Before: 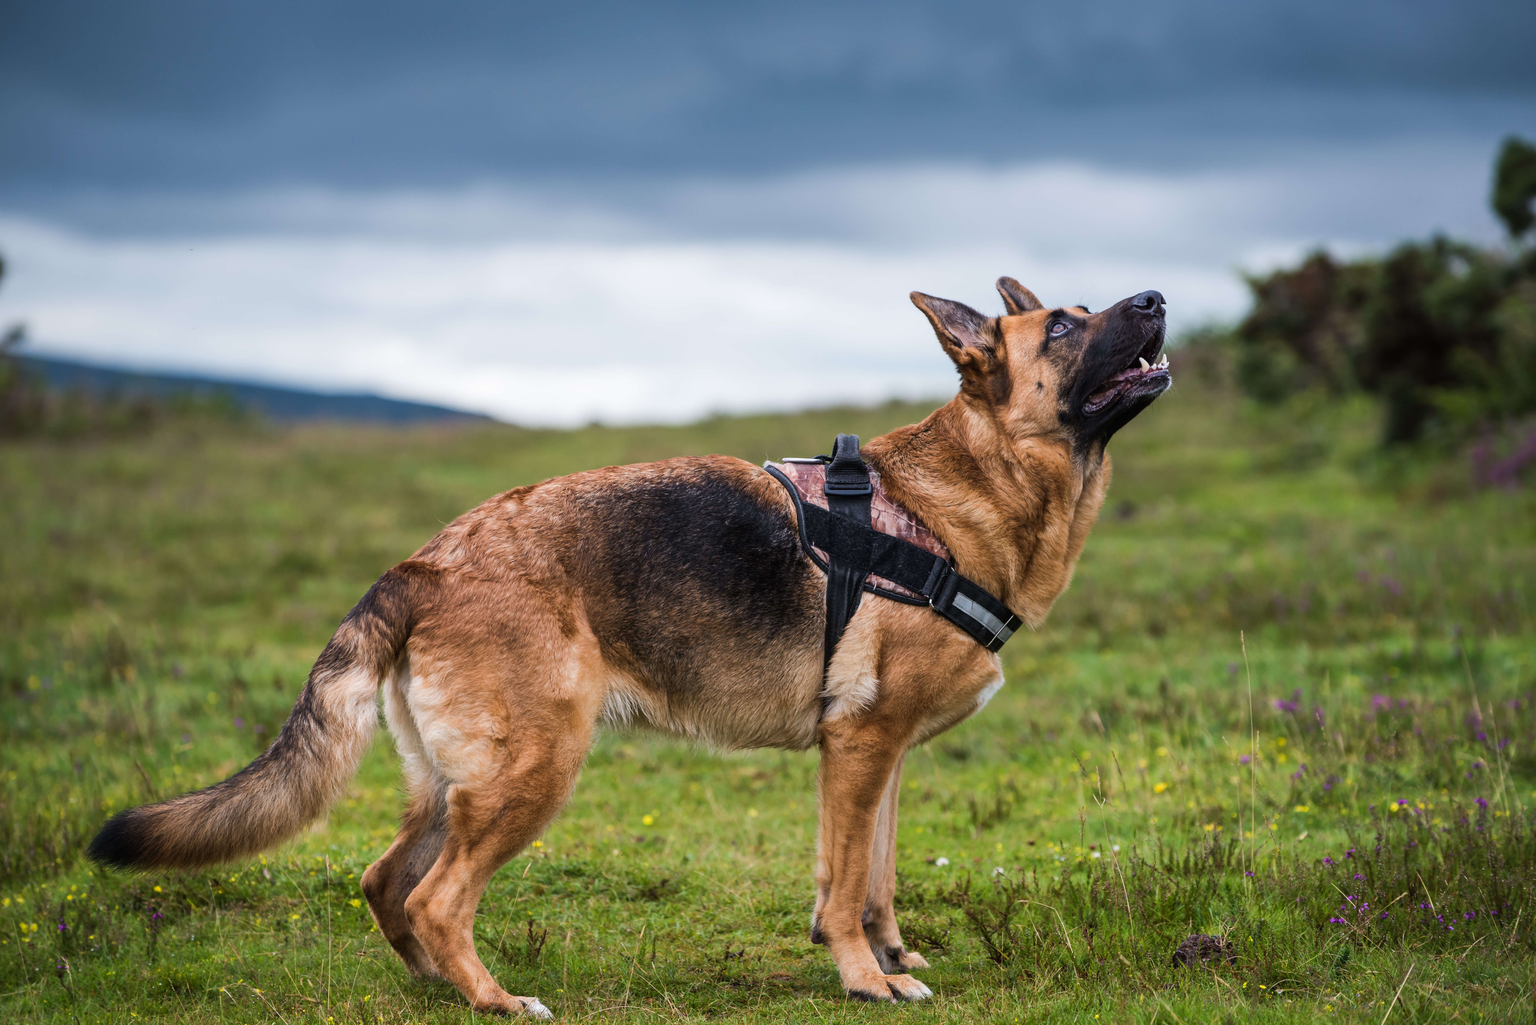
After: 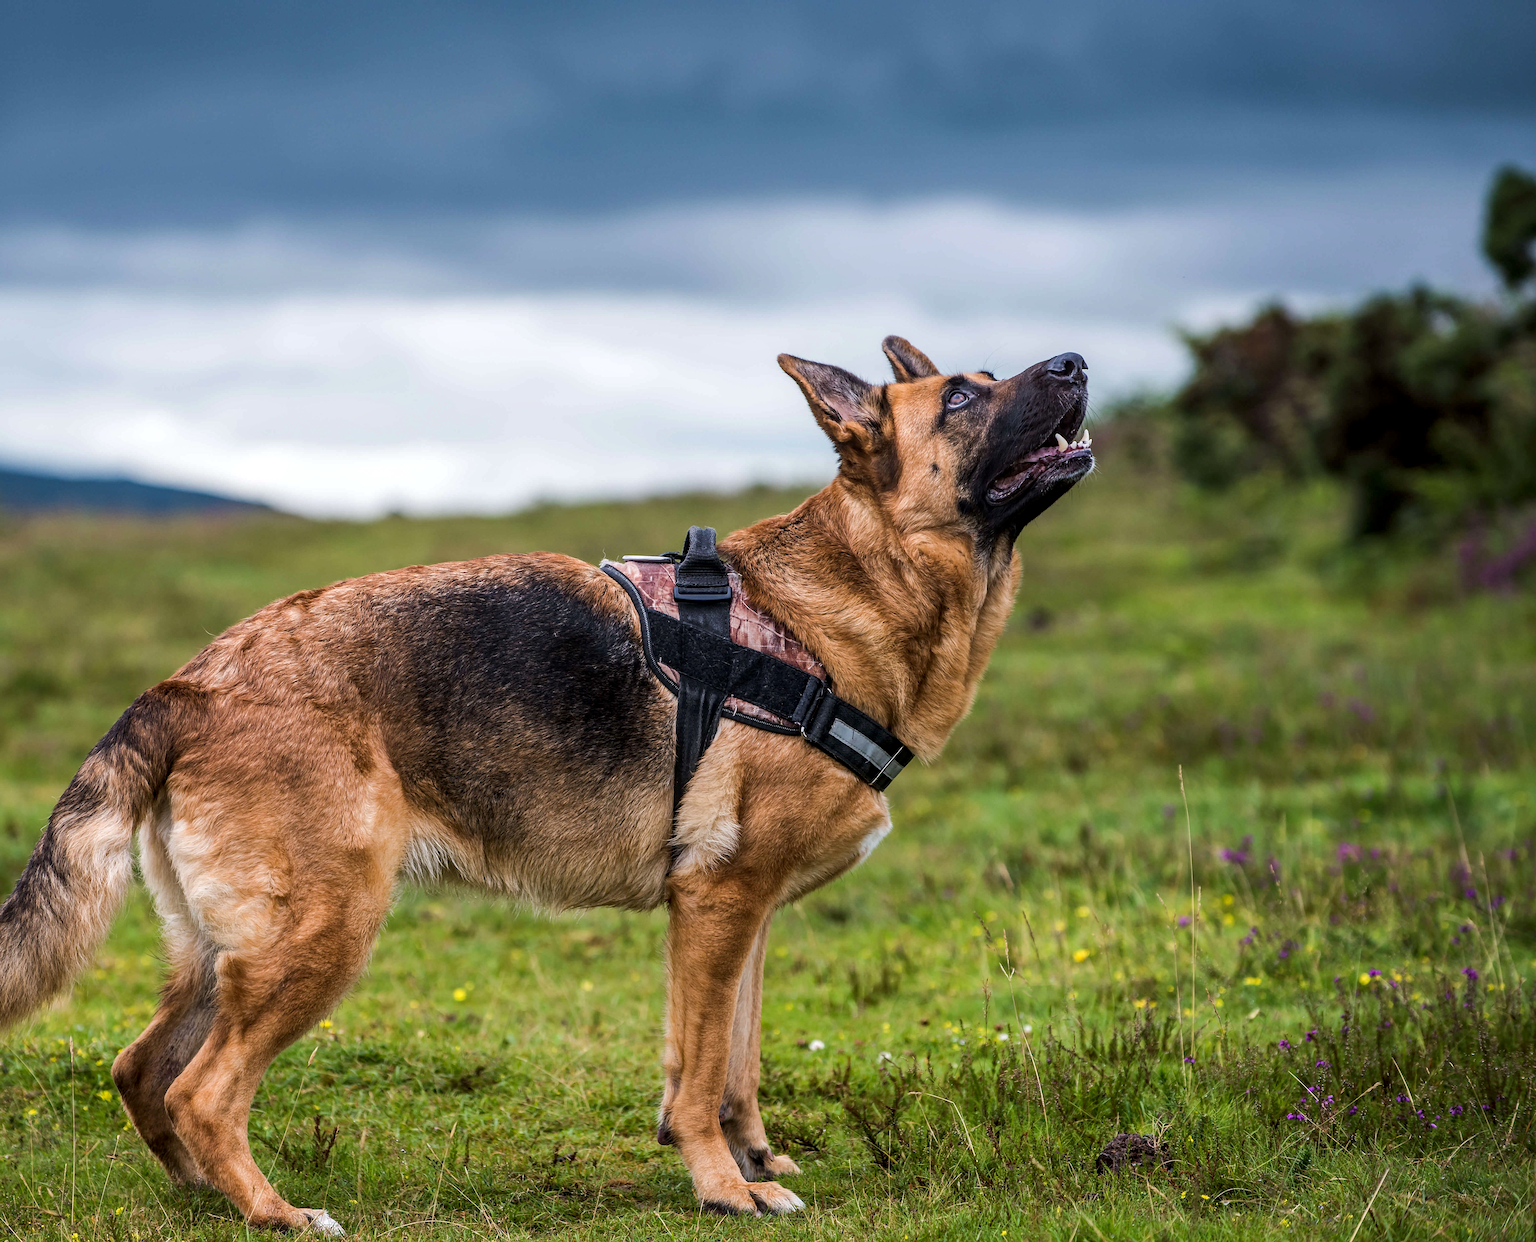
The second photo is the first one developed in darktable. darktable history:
sharpen: on, module defaults
crop: left 17.522%, bottom 0.032%
local contrast: on, module defaults
haze removal: compatibility mode true, adaptive false
